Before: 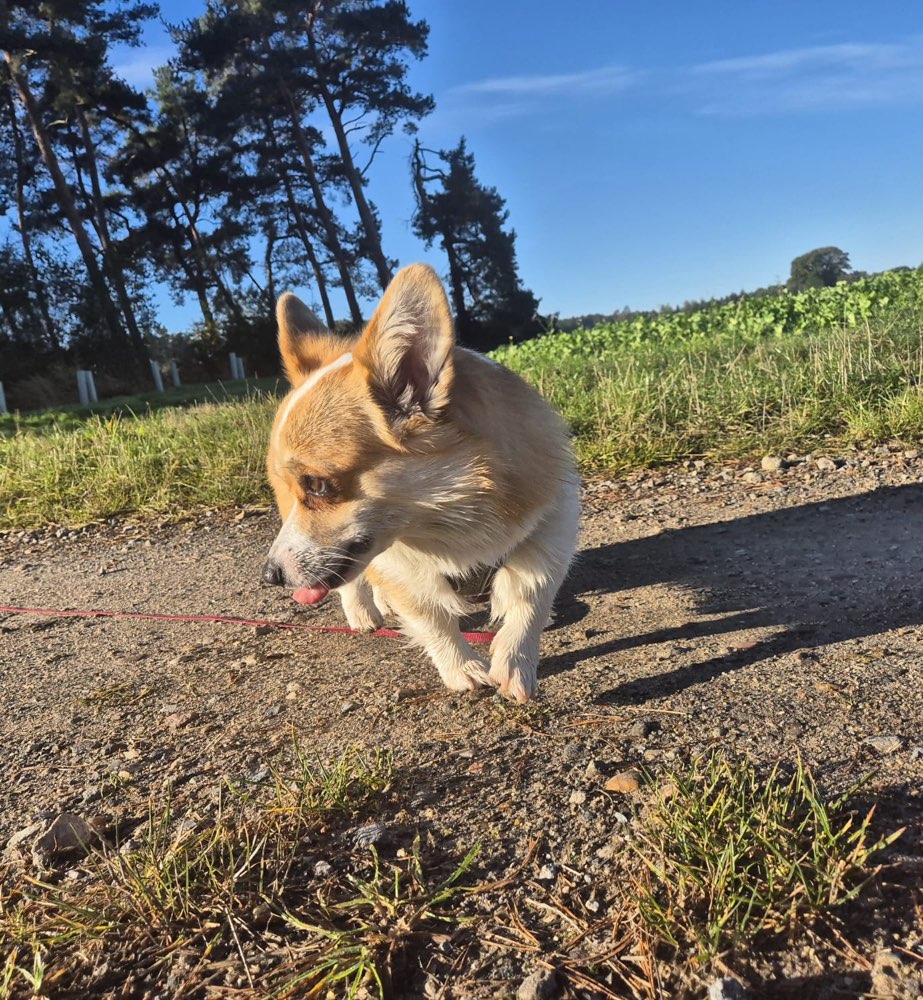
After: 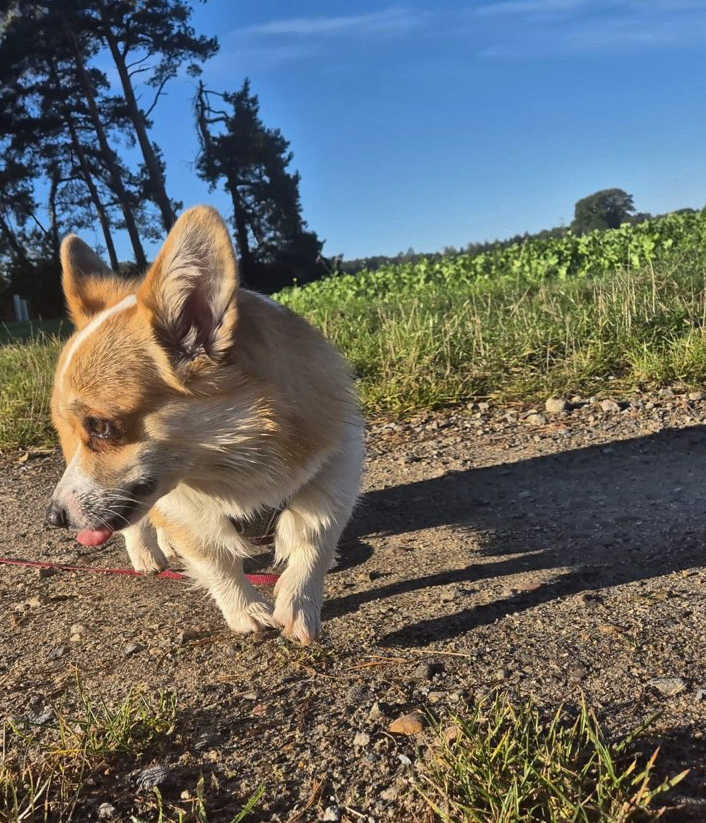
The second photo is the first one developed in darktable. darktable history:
contrast brightness saturation: contrast 0.034, brightness -0.043
tone curve: curves: ch0 [(0, 0) (0.915, 0.89) (1, 1)], preserve colors none
crop: left 23.407%, top 5.896%, bottom 11.733%
